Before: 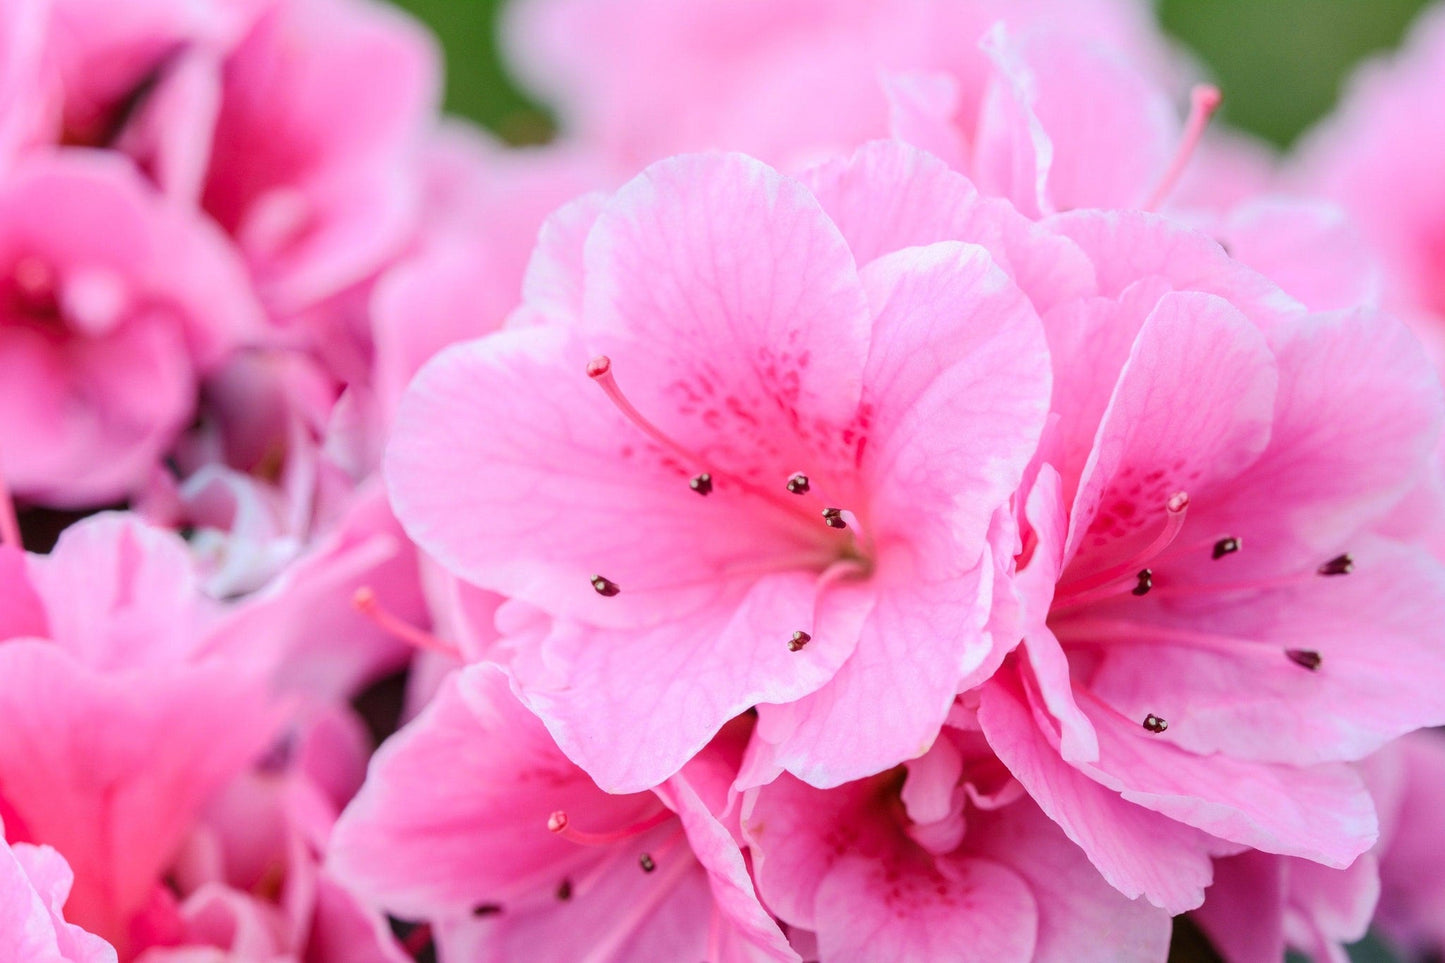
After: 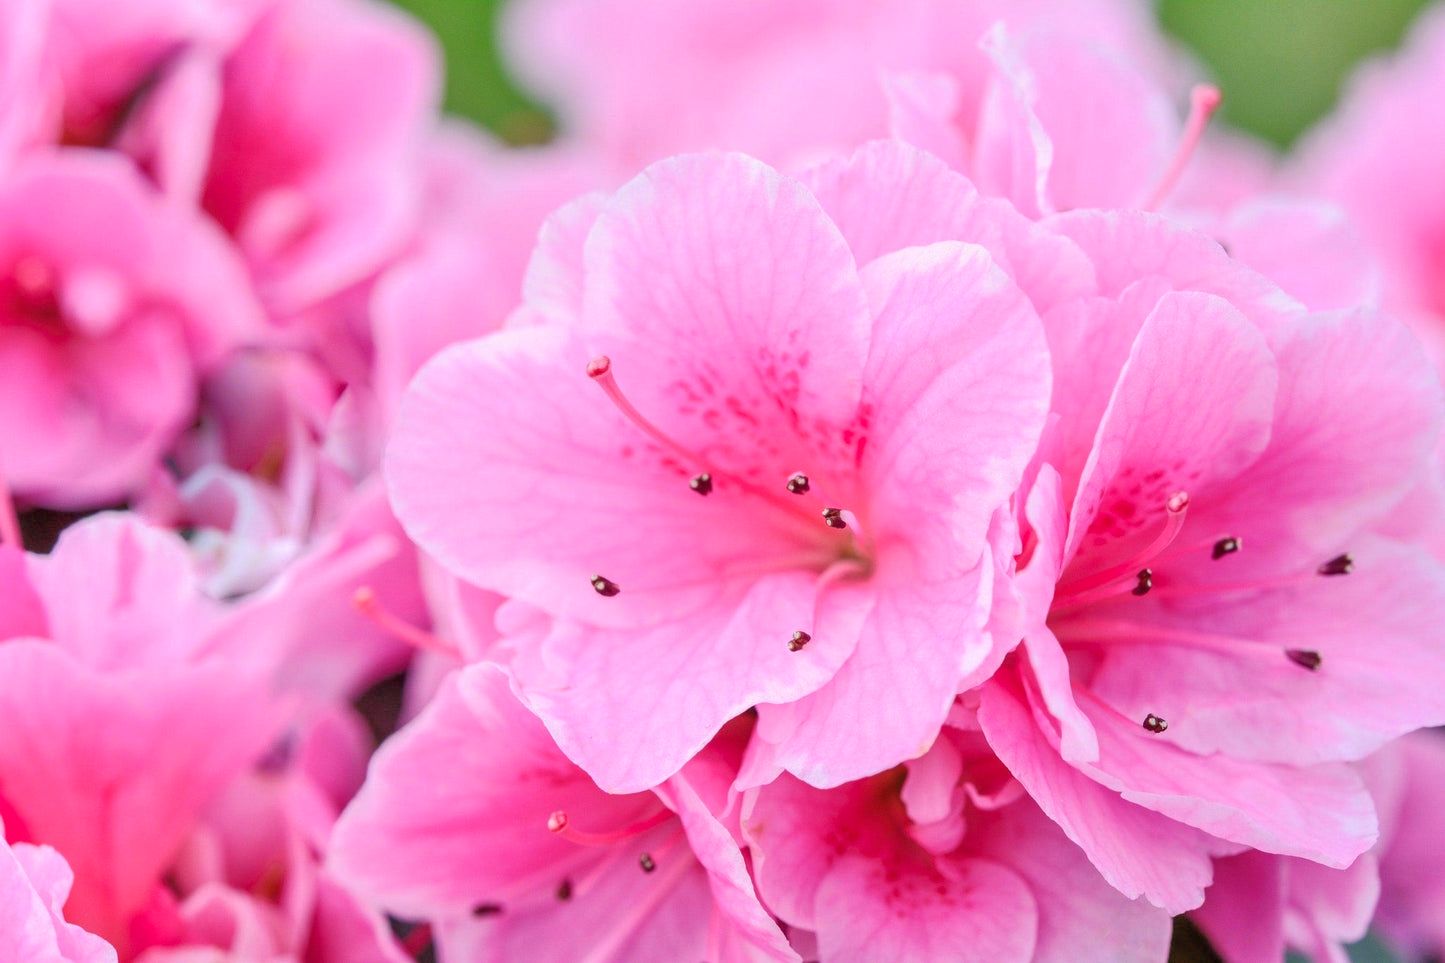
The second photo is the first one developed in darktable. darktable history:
tone equalizer: -7 EV 0.15 EV, -6 EV 0.6 EV, -5 EV 1.15 EV, -4 EV 1.33 EV, -3 EV 1.15 EV, -2 EV 0.6 EV, -1 EV 0.15 EV, mask exposure compensation -0.5 EV
color balance rgb: shadows lift › chroma 1.41%, shadows lift › hue 260°, power › chroma 0.5%, power › hue 260°, highlights gain › chroma 1%, highlights gain › hue 27°, saturation formula JzAzBz (2021)
